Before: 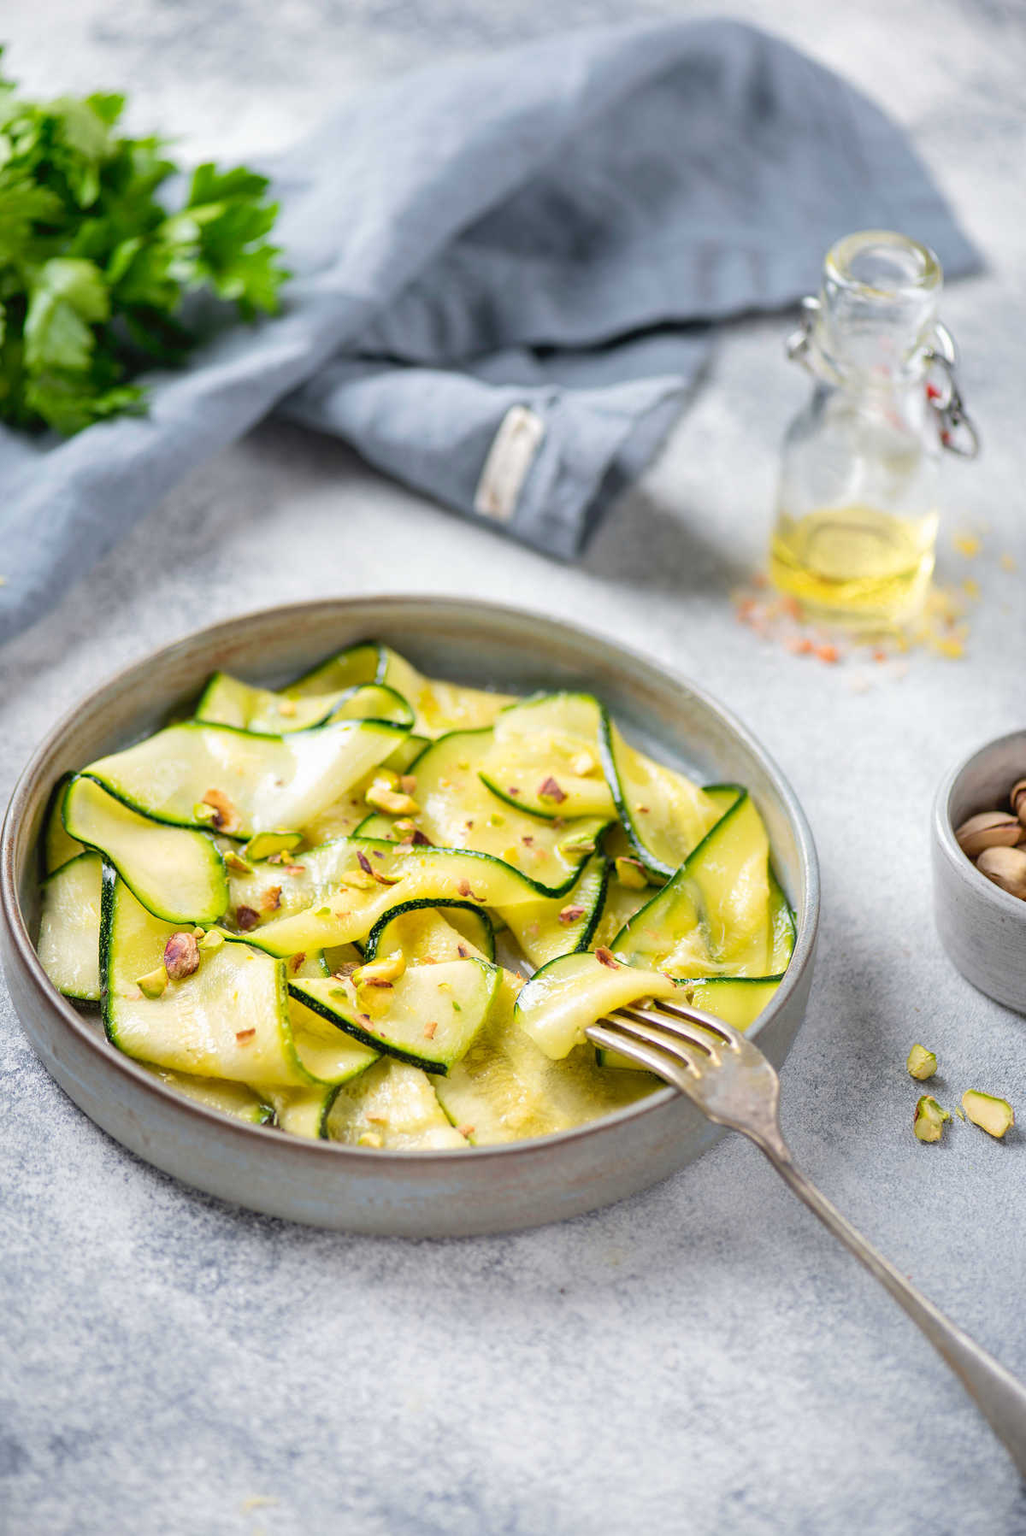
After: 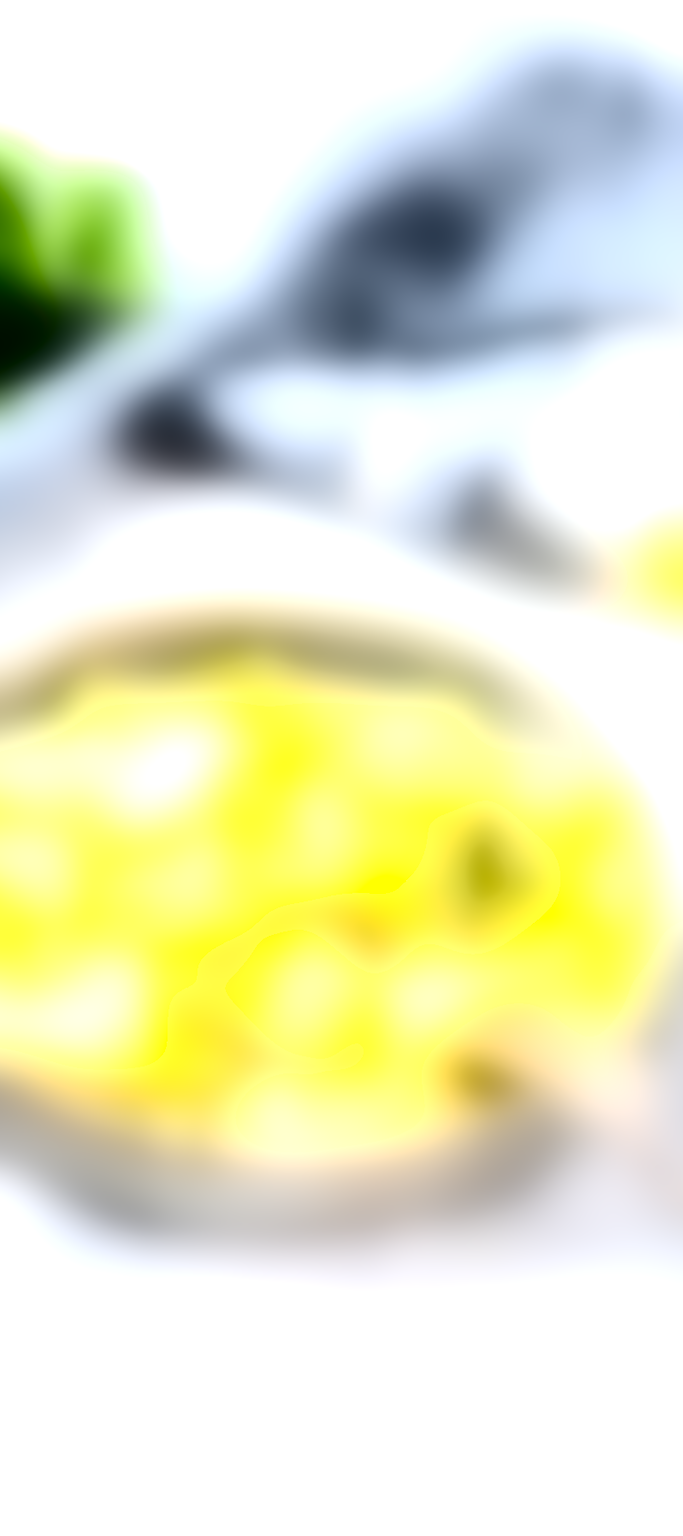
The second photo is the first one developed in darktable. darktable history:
color balance rgb: perceptual saturation grading › global saturation 20%, global vibrance 20%
exposure: exposure 1 EV, compensate highlight preservation false
tone equalizer: -8 EV -1.84 EV, -7 EV -1.16 EV, -6 EV -1.62 EV, smoothing diameter 25%, edges refinement/feathering 10, preserve details guided filter
lowpass: radius 31.92, contrast 1.72, brightness -0.98, saturation 0.94
shadows and highlights: shadows -12.5, white point adjustment 4, highlights 28.33
crop and rotate: left 12.673%, right 20.66%
local contrast: mode bilateral grid, contrast 20, coarseness 50, detail 120%, midtone range 0.2
white balance: emerald 1
